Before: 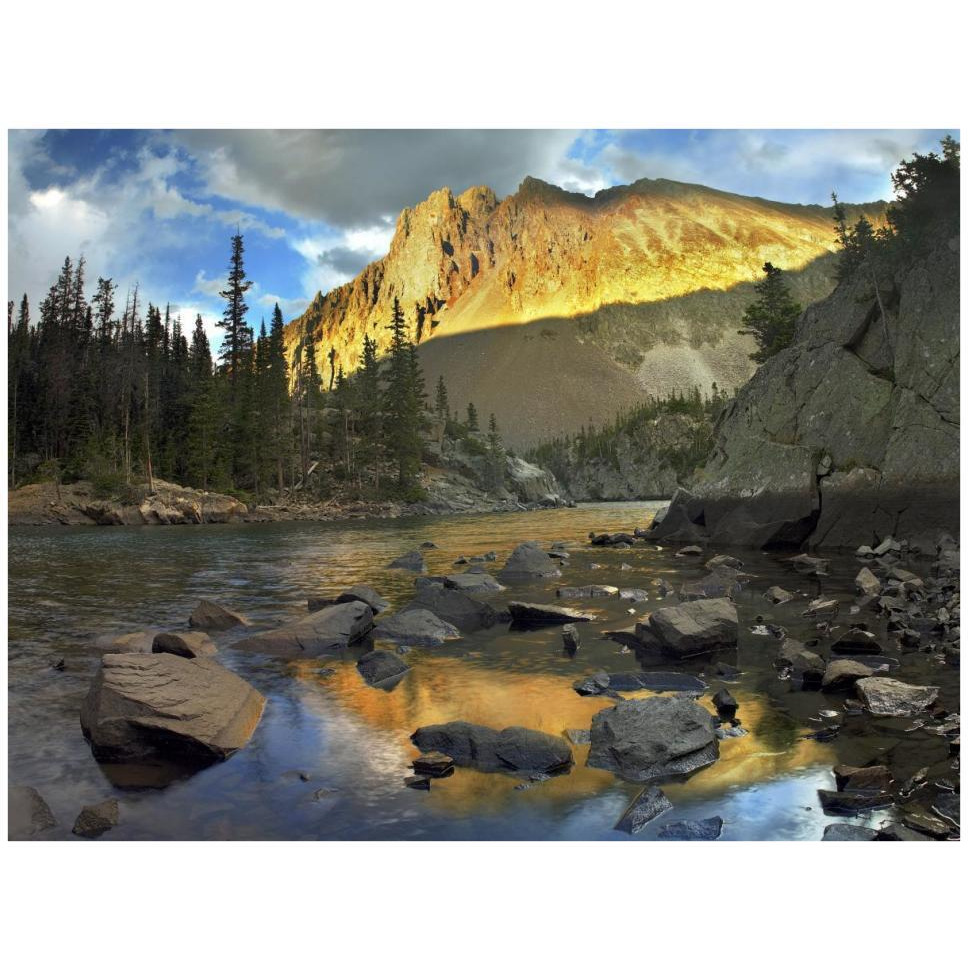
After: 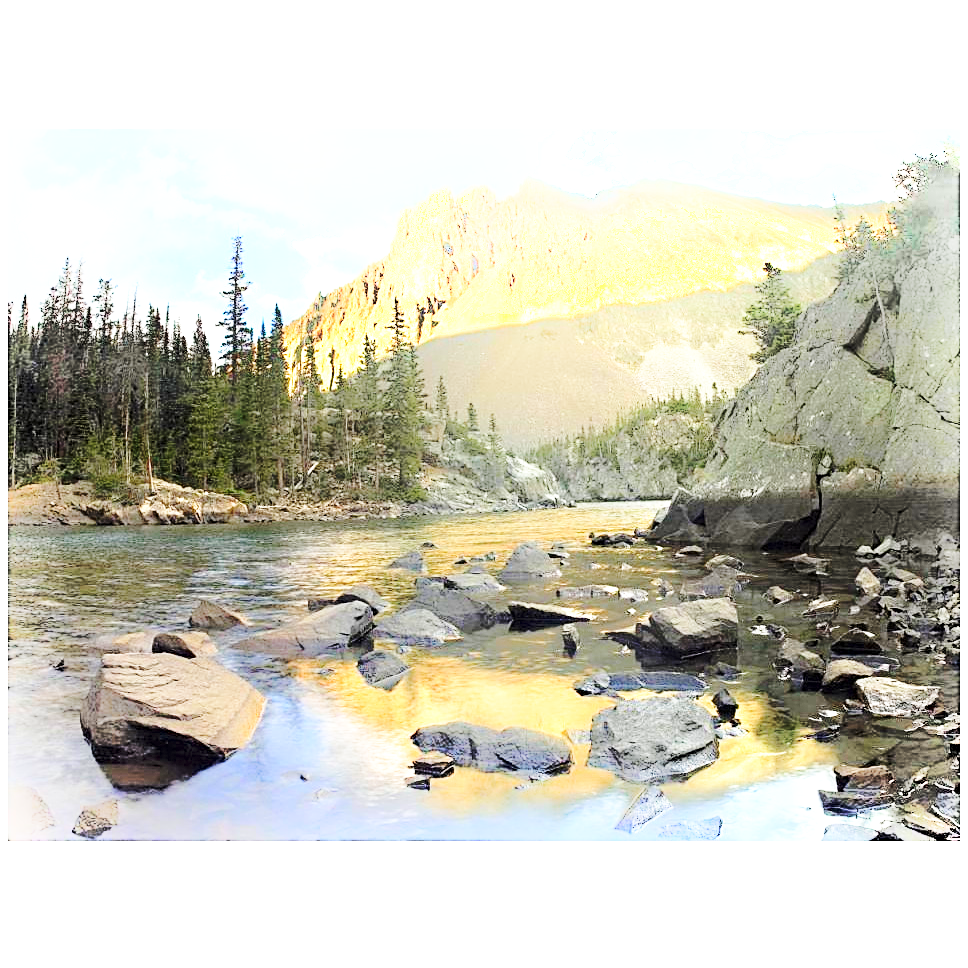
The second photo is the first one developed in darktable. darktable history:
sharpen: on, module defaults
shadows and highlights: shadows -54.3, highlights 86.09, soften with gaussian
base curve: curves: ch0 [(0, 0) (0.032, 0.037) (0.105, 0.228) (0.435, 0.76) (0.856, 0.983) (1, 1)], preserve colors none
exposure: exposure 1 EV, compensate highlight preservation false
